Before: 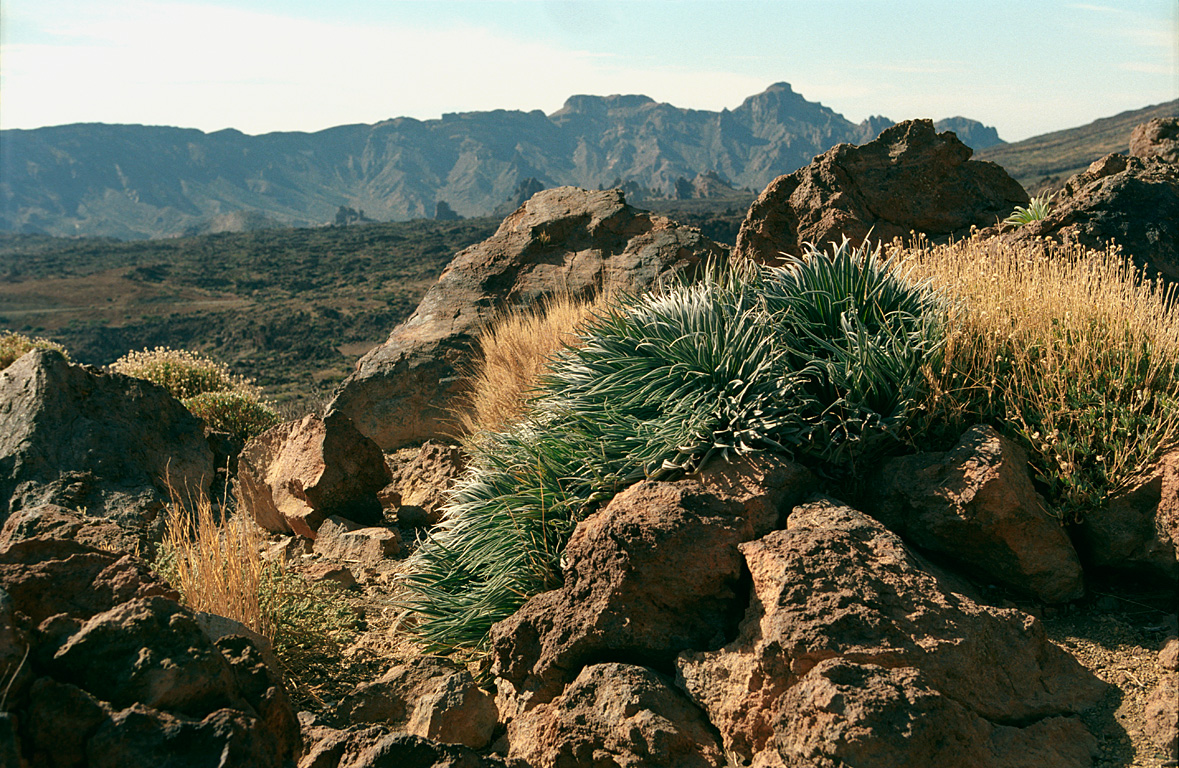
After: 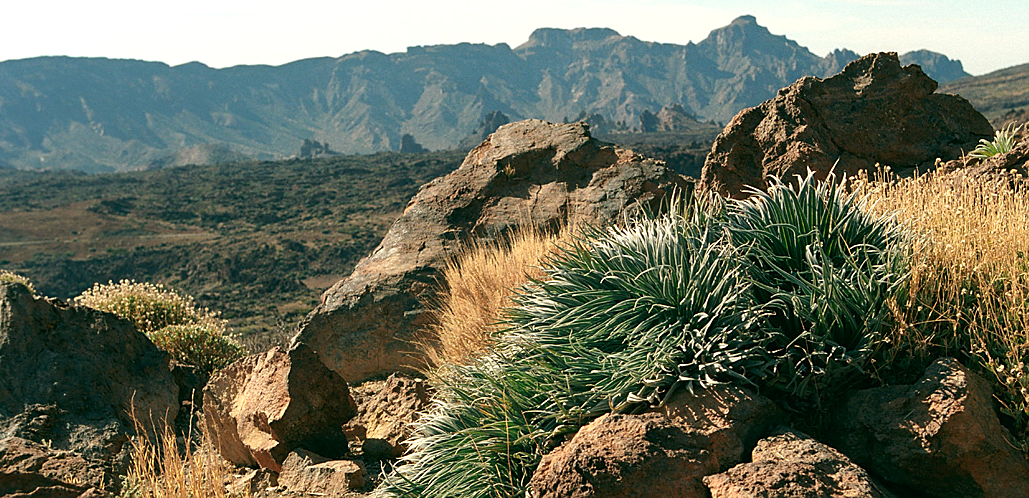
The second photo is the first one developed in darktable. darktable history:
crop: left 2.997%, top 8.822%, right 9.665%, bottom 26.333%
exposure: exposure 0.205 EV, compensate highlight preservation false
sharpen: radius 1.038, threshold 0.866
